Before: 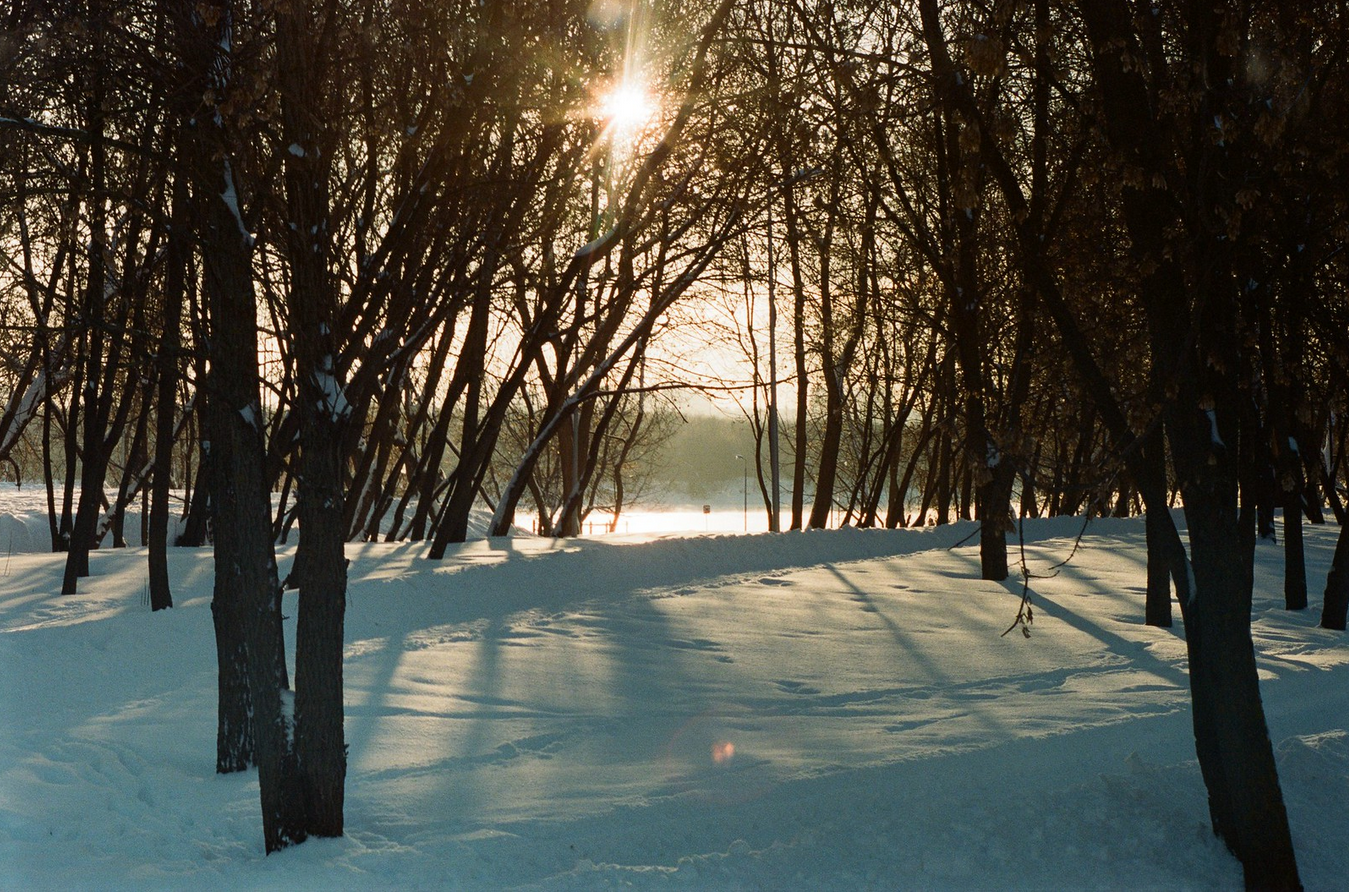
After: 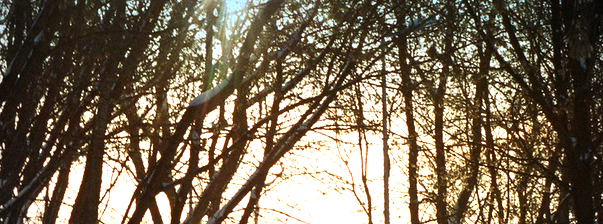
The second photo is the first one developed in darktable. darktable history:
vignetting: fall-off radius 31.48%, brightness -0.472
exposure: black level correction 0, exposure 0.95 EV, compensate exposure bias true, compensate highlight preservation false
crop: left 28.64%, top 16.832%, right 26.637%, bottom 58.055%
graduated density: density 2.02 EV, hardness 44%, rotation 0.374°, offset 8.21, hue 208.8°, saturation 97%
